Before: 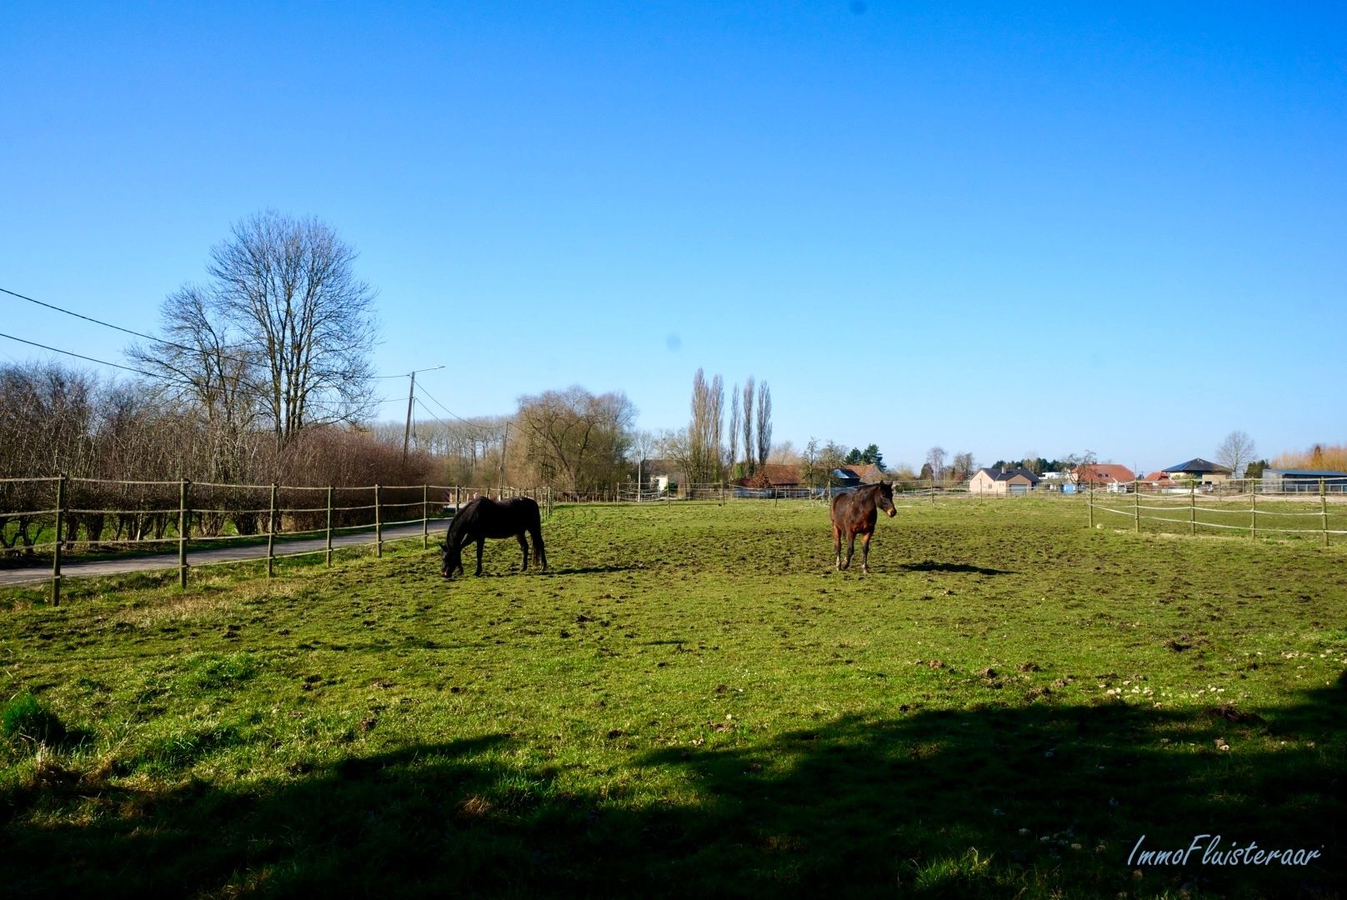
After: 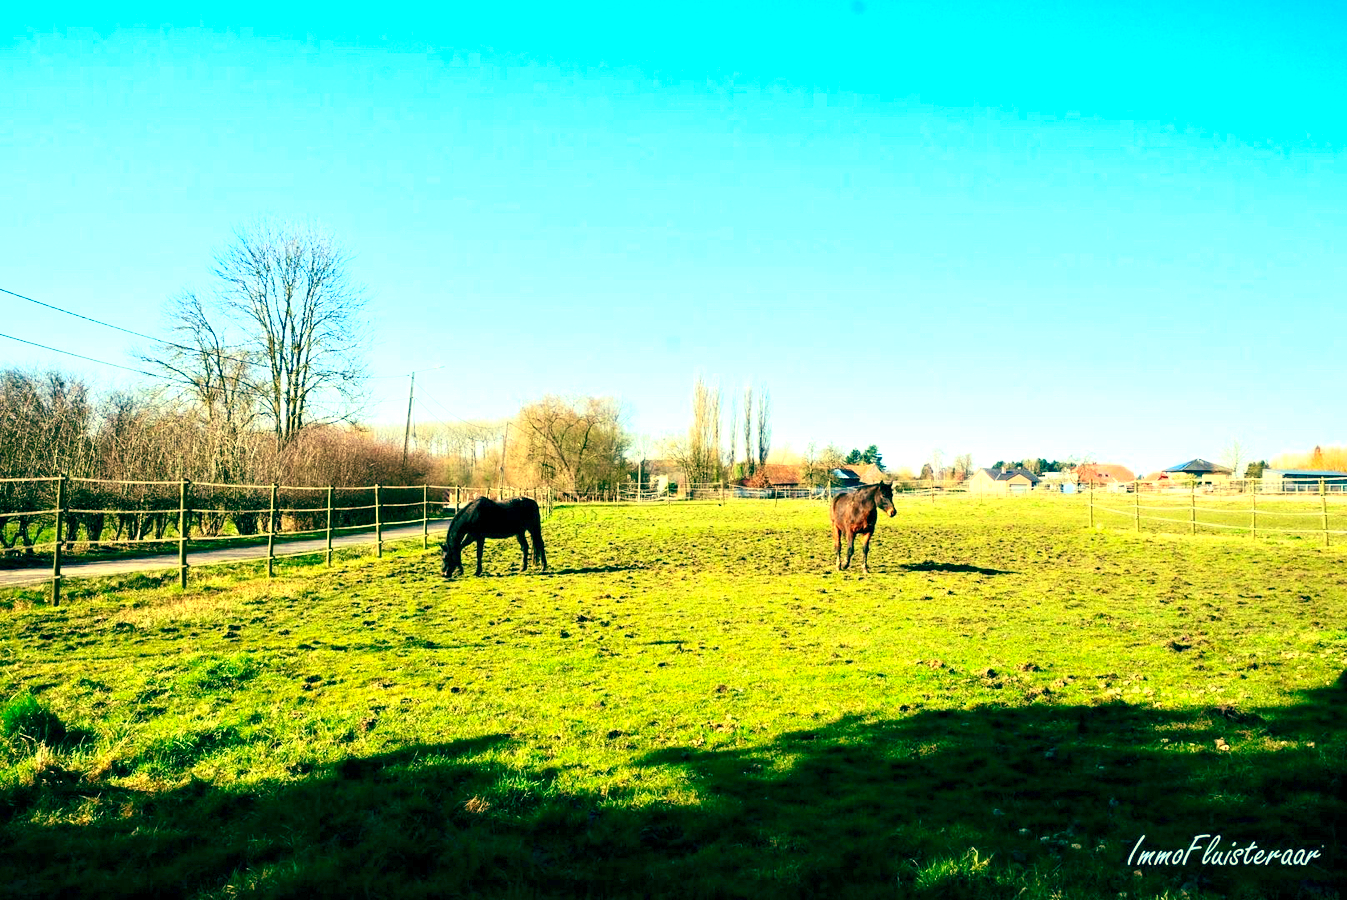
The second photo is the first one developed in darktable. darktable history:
contrast brightness saturation: contrast 0.2, brightness 0.16, saturation 0.22
local contrast: highlights 100%, shadows 100%, detail 120%, midtone range 0.2
color balance: mode lift, gamma, gain (sRGB), lift [1, 0.69, 1, 1], gamma [1, 1.482, 1, 1], gain [1, 1, 1, 0.802]
exposure: black level correction 0, exposure 1.45 EV, compensate exposure bias true, compensate highlight preservation false
